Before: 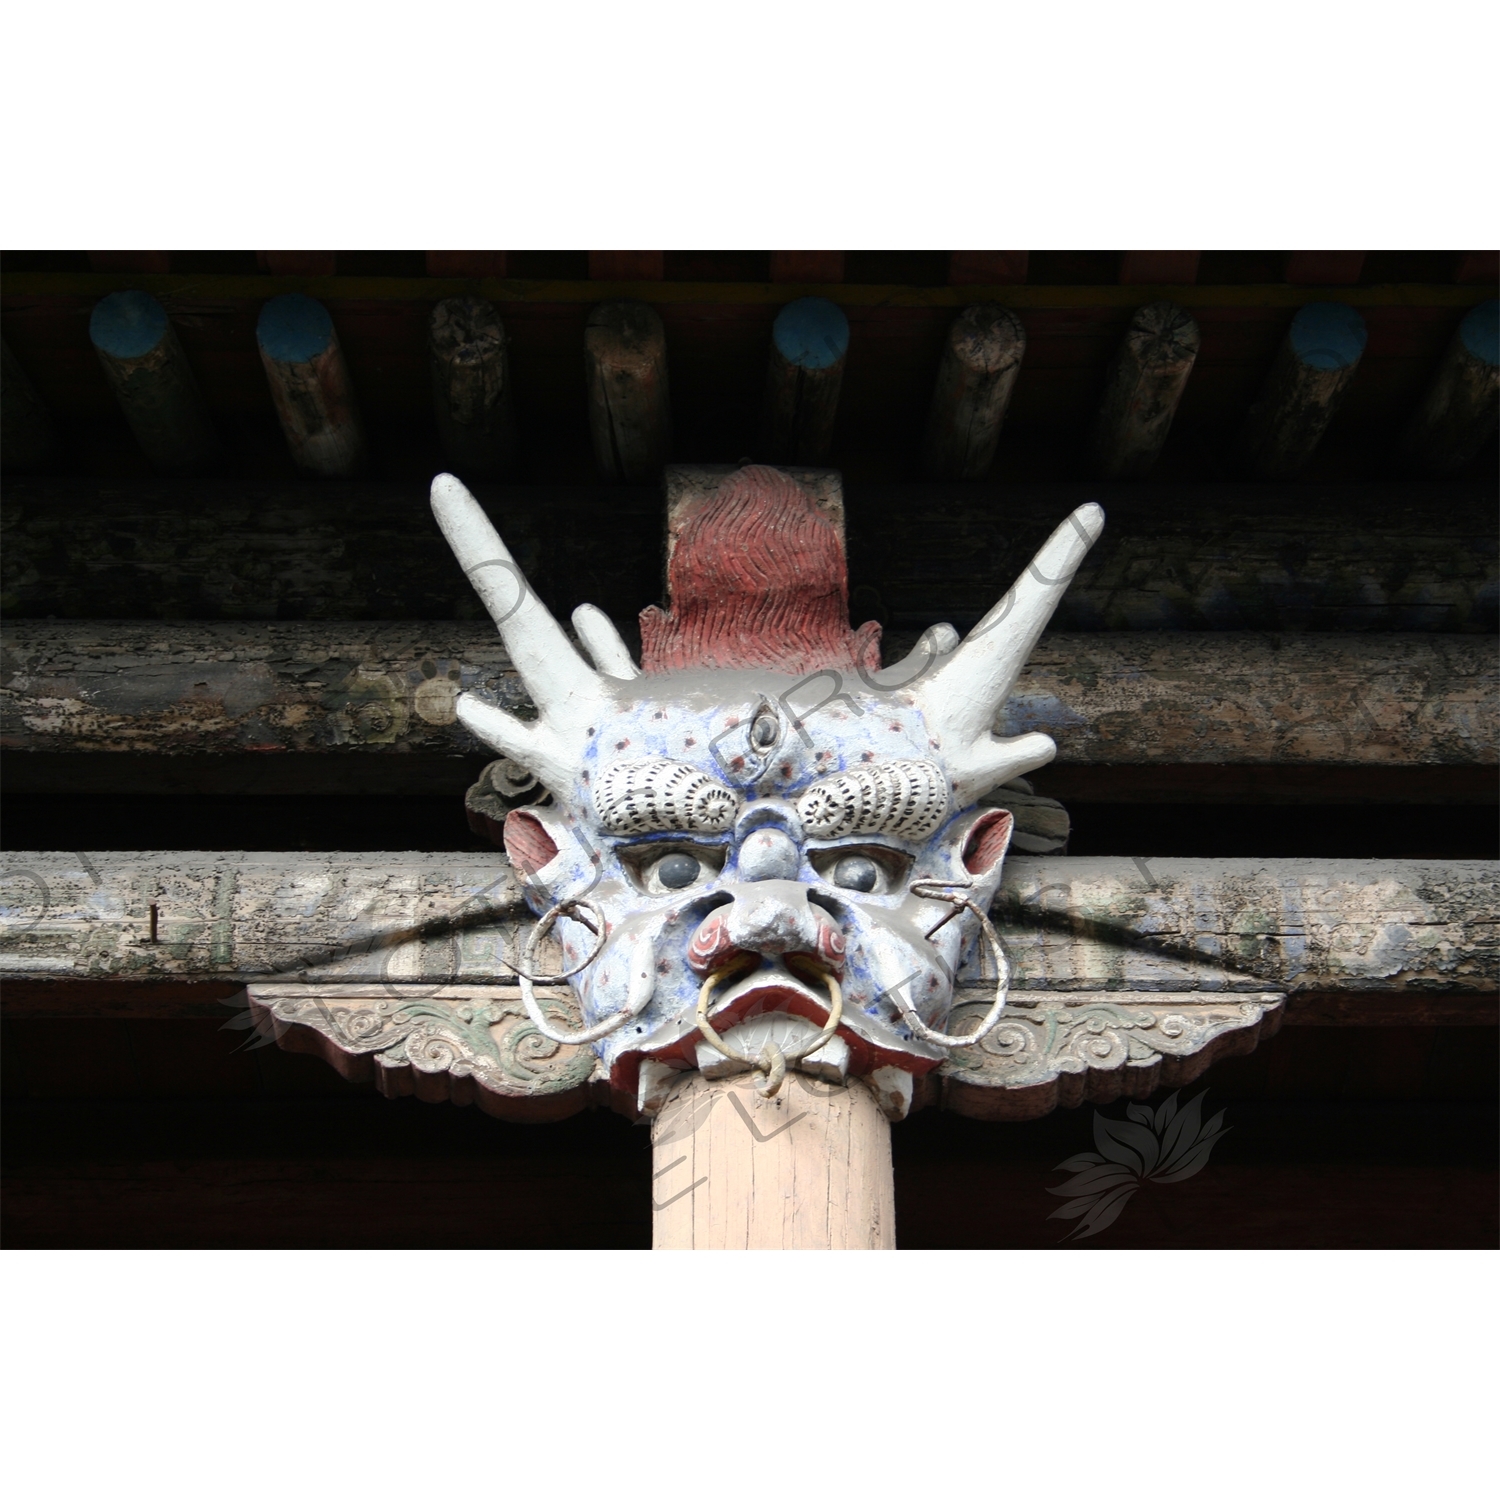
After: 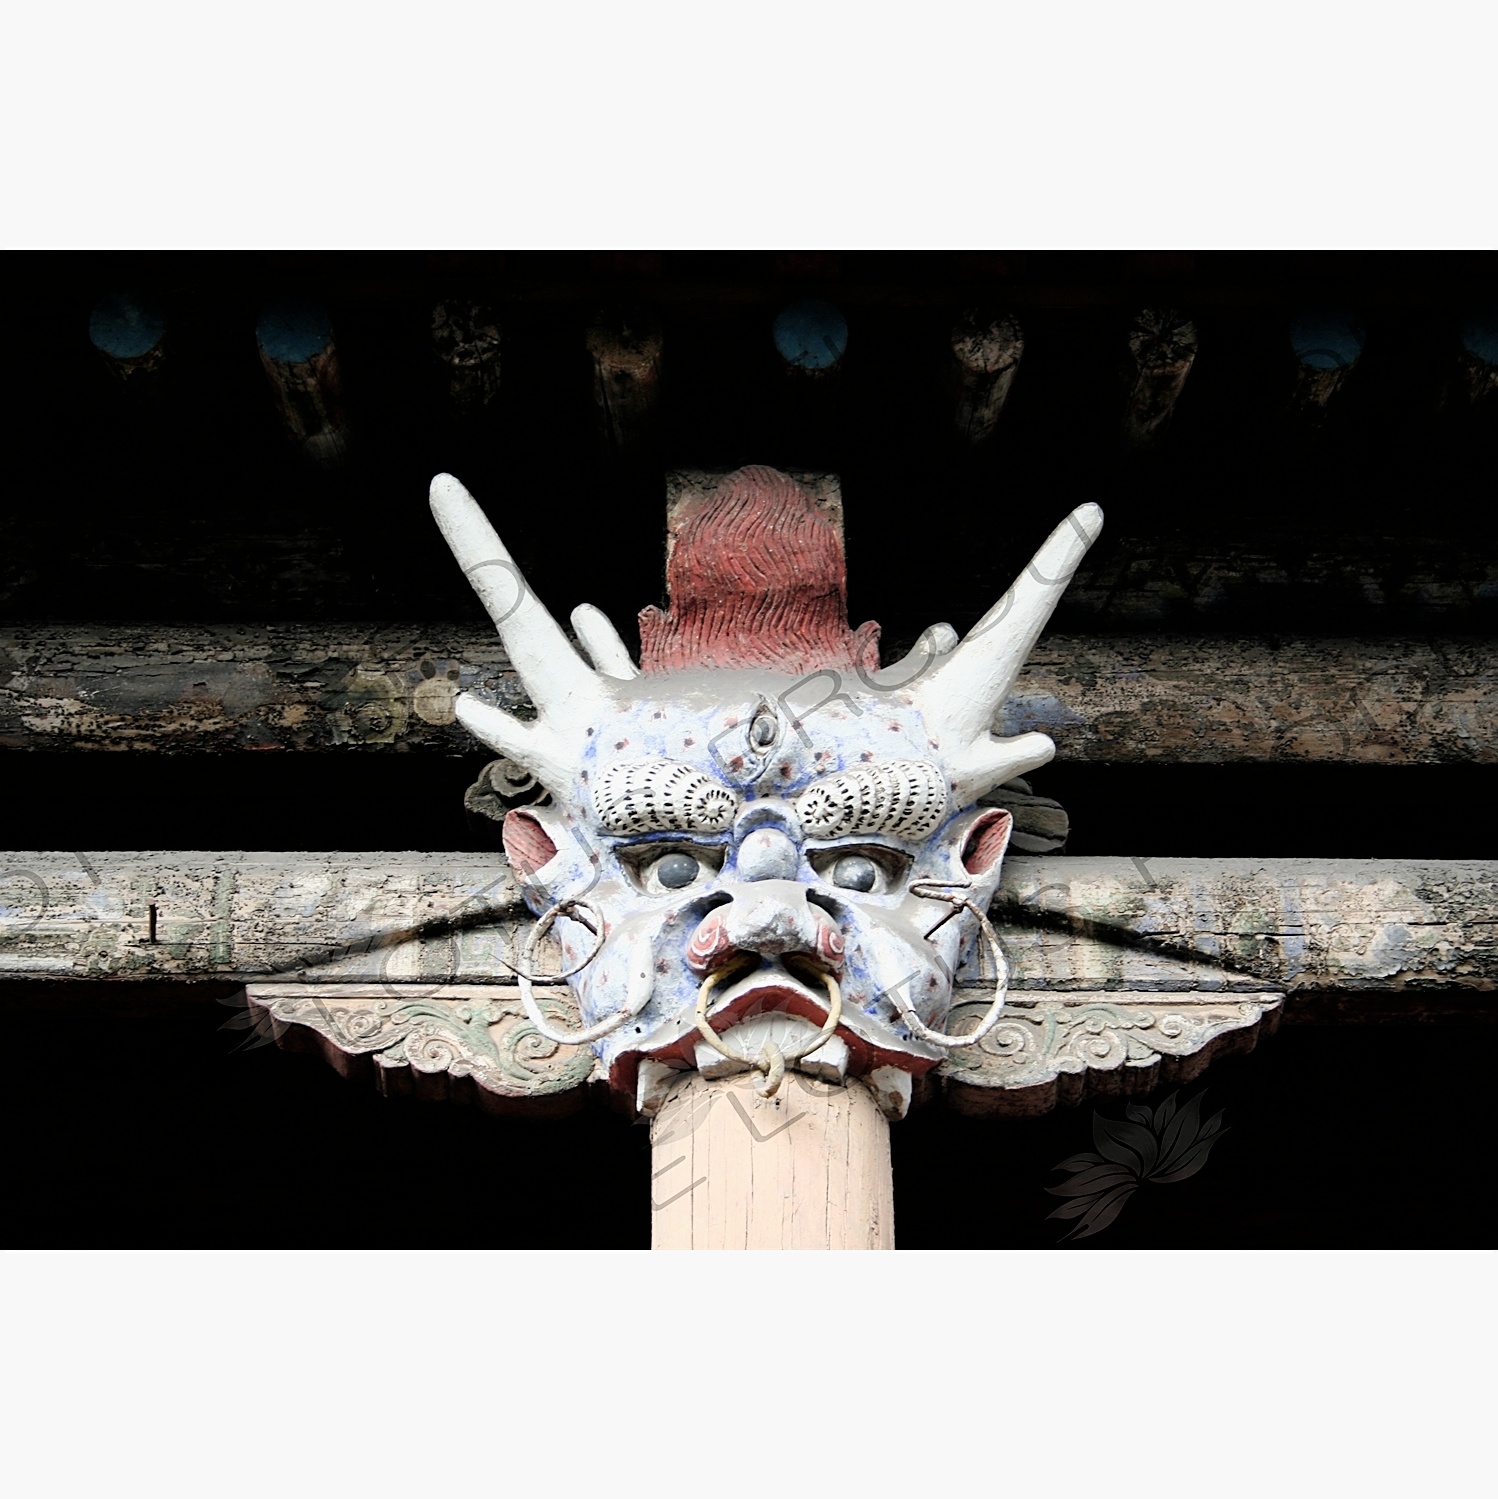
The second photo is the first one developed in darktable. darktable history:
sharpen: on, module defaults
filmic rgb: black relative exposure -5.85 EV, white relative exposure 3.4 EV, threshold 5.97 EV, hardness 3.69, enable highlight reconstruction true
exposure: black level correction 0.001, exposure 0.499 EV, compensate highlight preservation false
crop: left 0.125%
